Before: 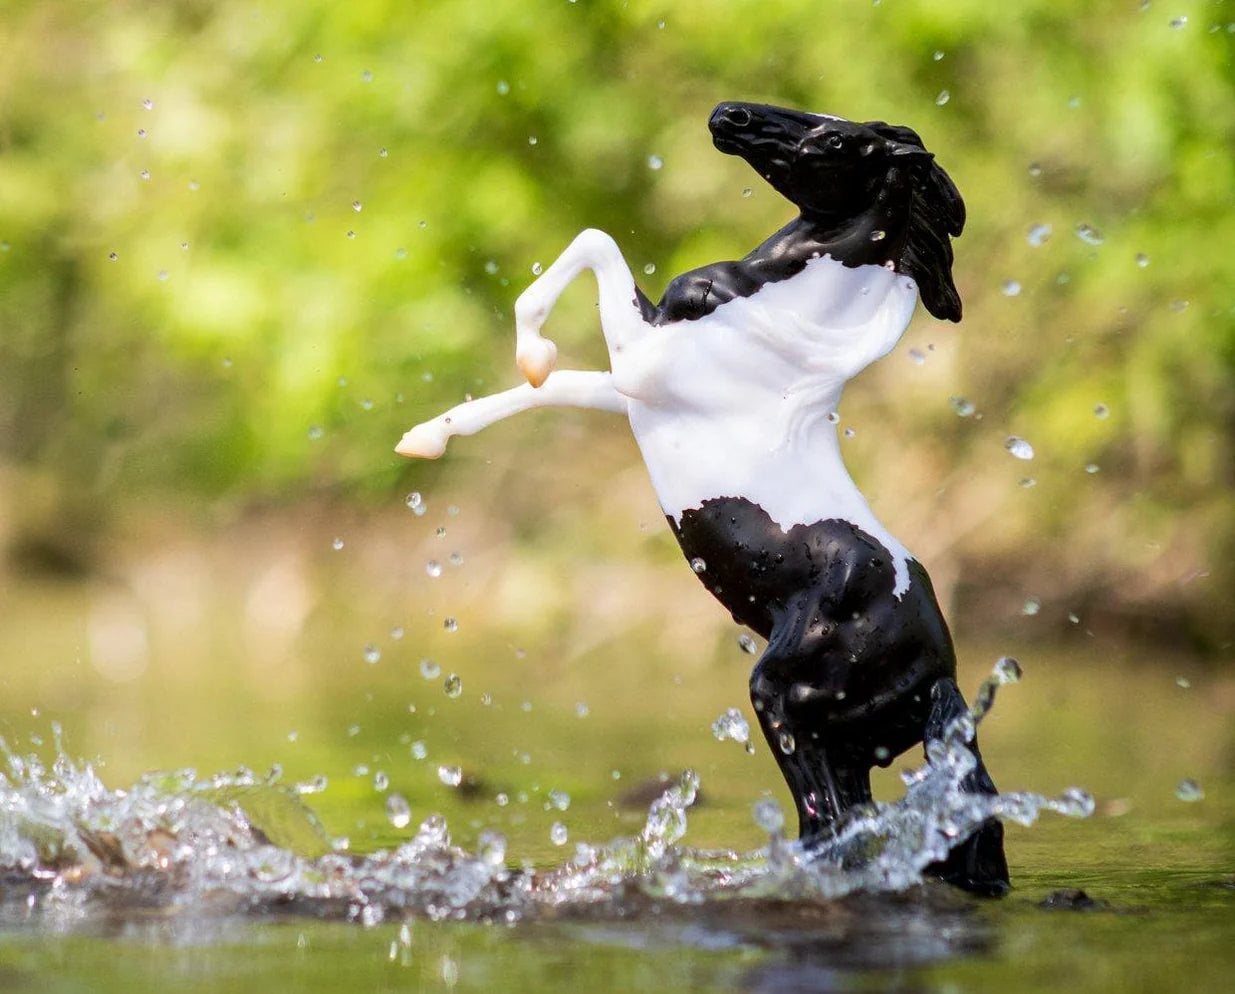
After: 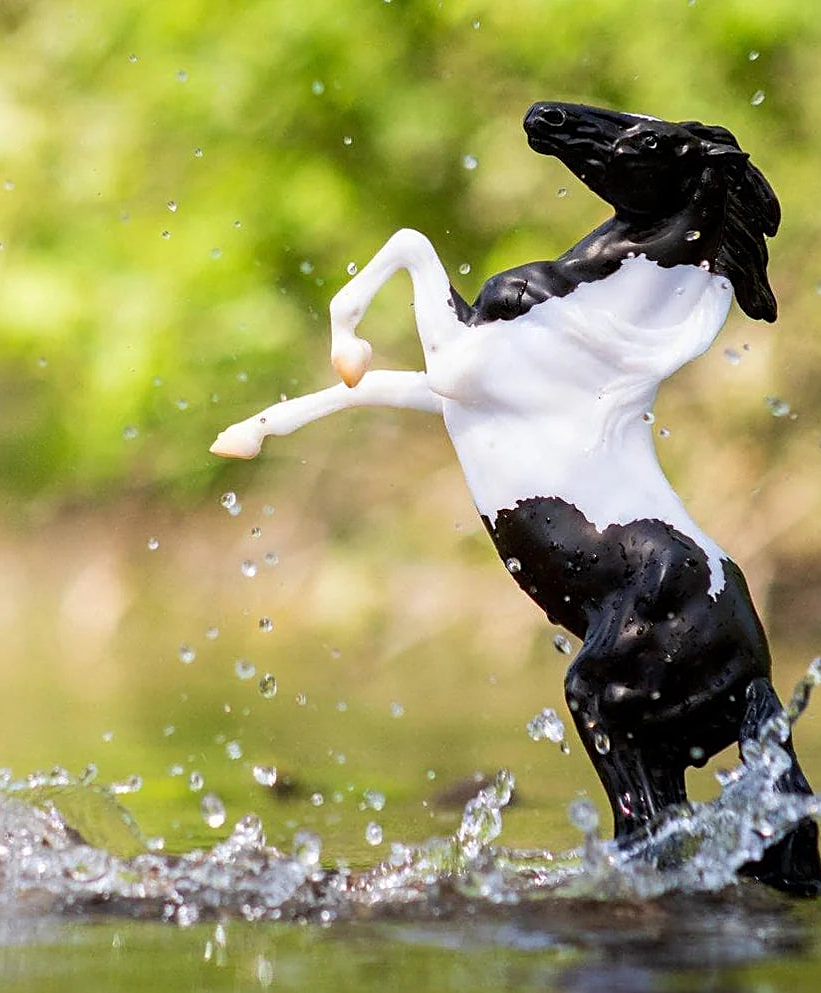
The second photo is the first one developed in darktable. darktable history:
sharpen: on, module defaults
crop and rotate: left 15.01%, right 18.458%
